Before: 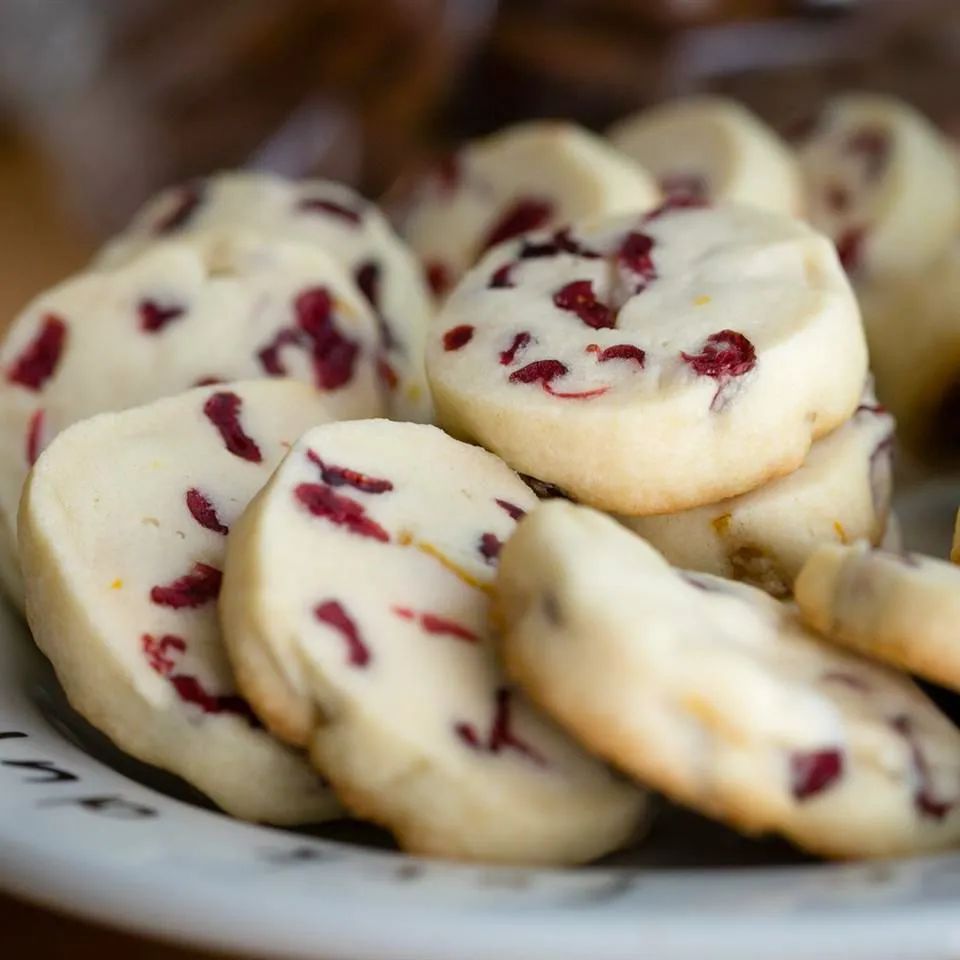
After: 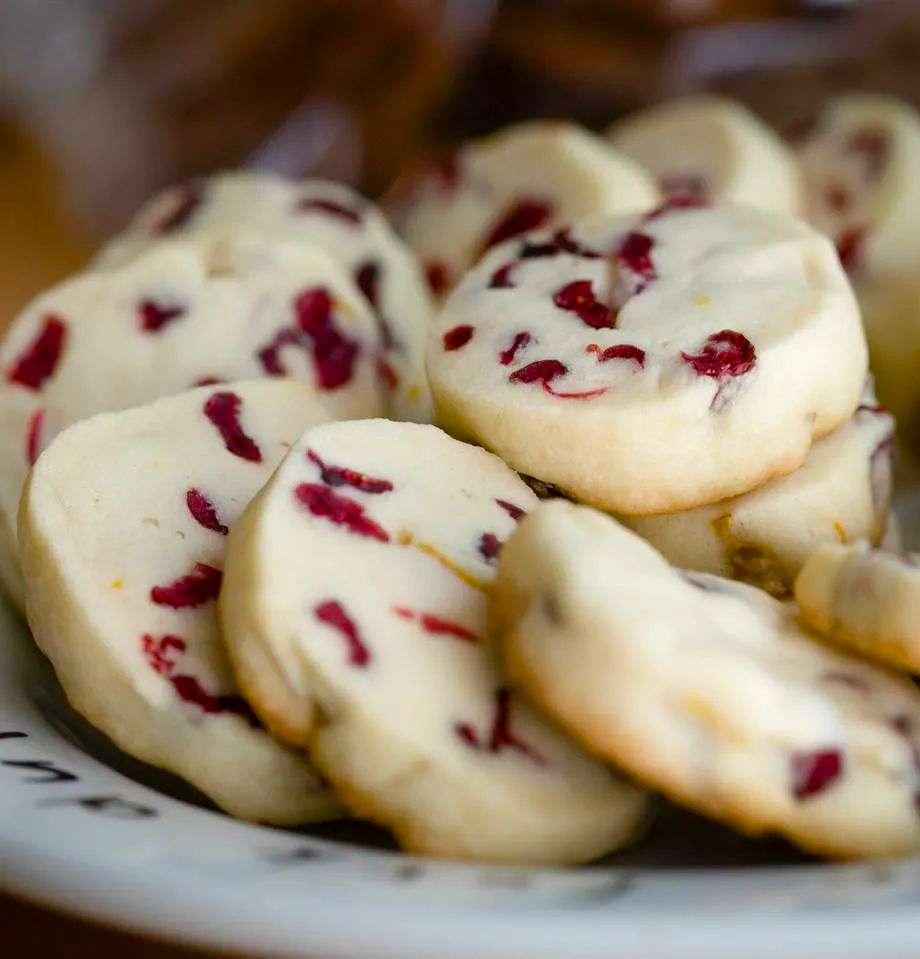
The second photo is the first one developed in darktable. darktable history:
crop: right 4.126%, bottom 0.031%
bloom: size 3%, threshold 100%, strength 0%
color balance rgb: perceptual saturation grading › global saturation 20%, perceptual saturation grading › highlights -25%, perceptual saturation grading › shadows 25%
